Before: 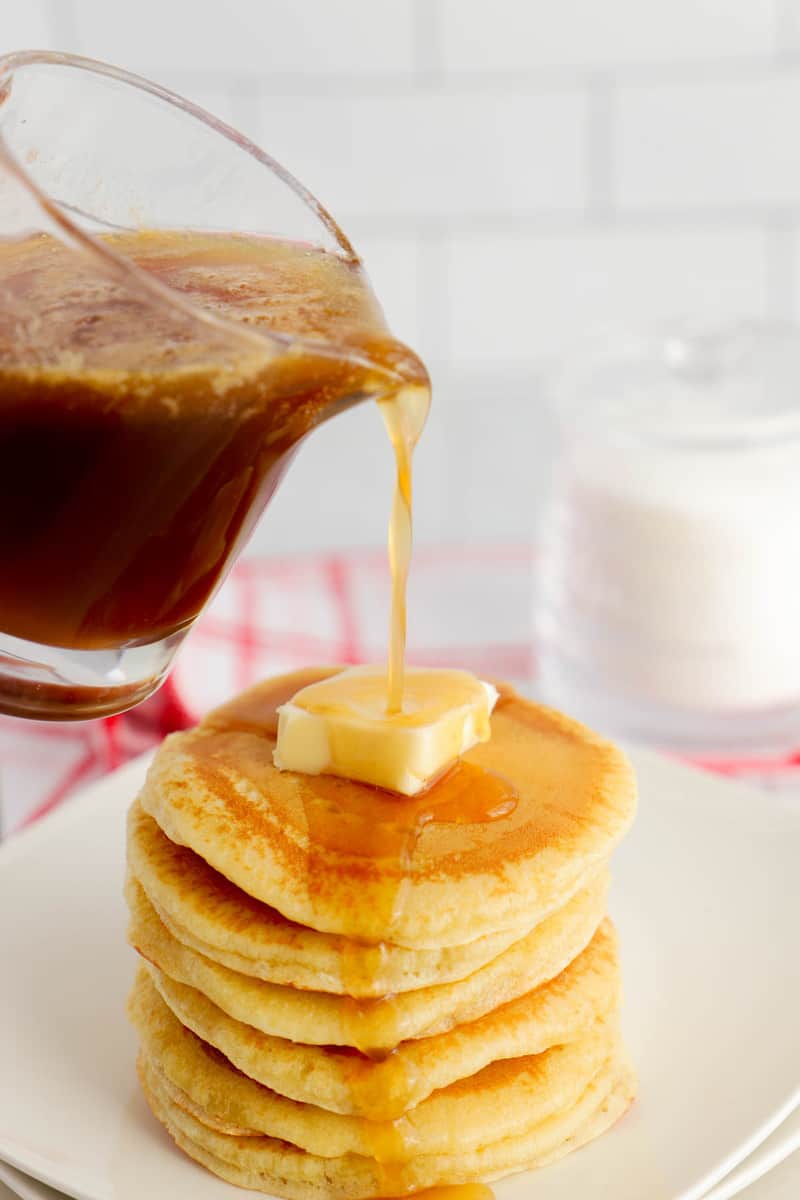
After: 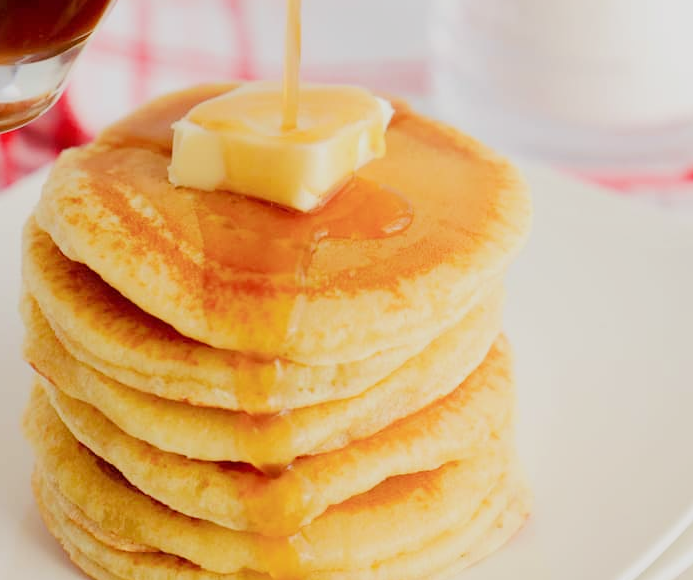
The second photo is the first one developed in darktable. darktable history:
filmic rgb: black relative exposure -7.65 EV, white relative exposure 4.56 EV, hardness 3.61
exposure: black level correction 0, exposure 0.396 EV, compensate exposure bias true, compensate highlight preservation false
crop and rotate: left 13.297%, top 48.677%, bottom 2.915%
